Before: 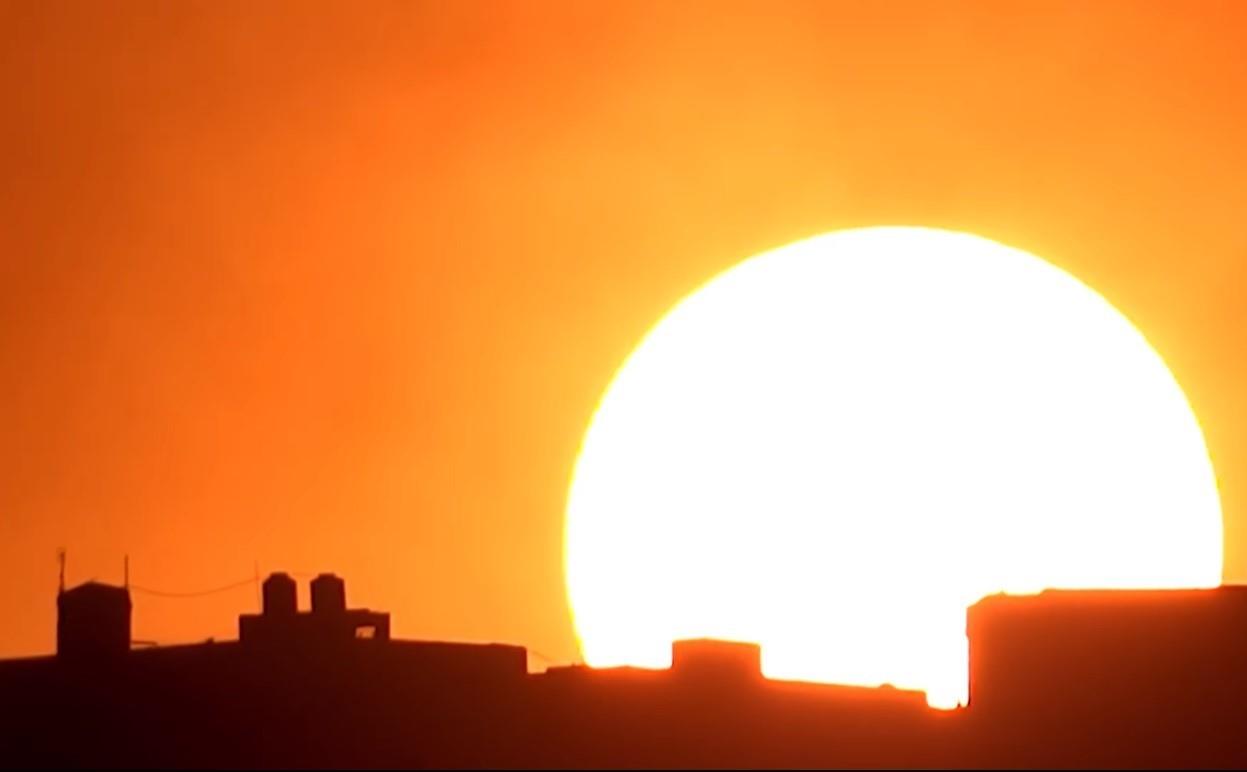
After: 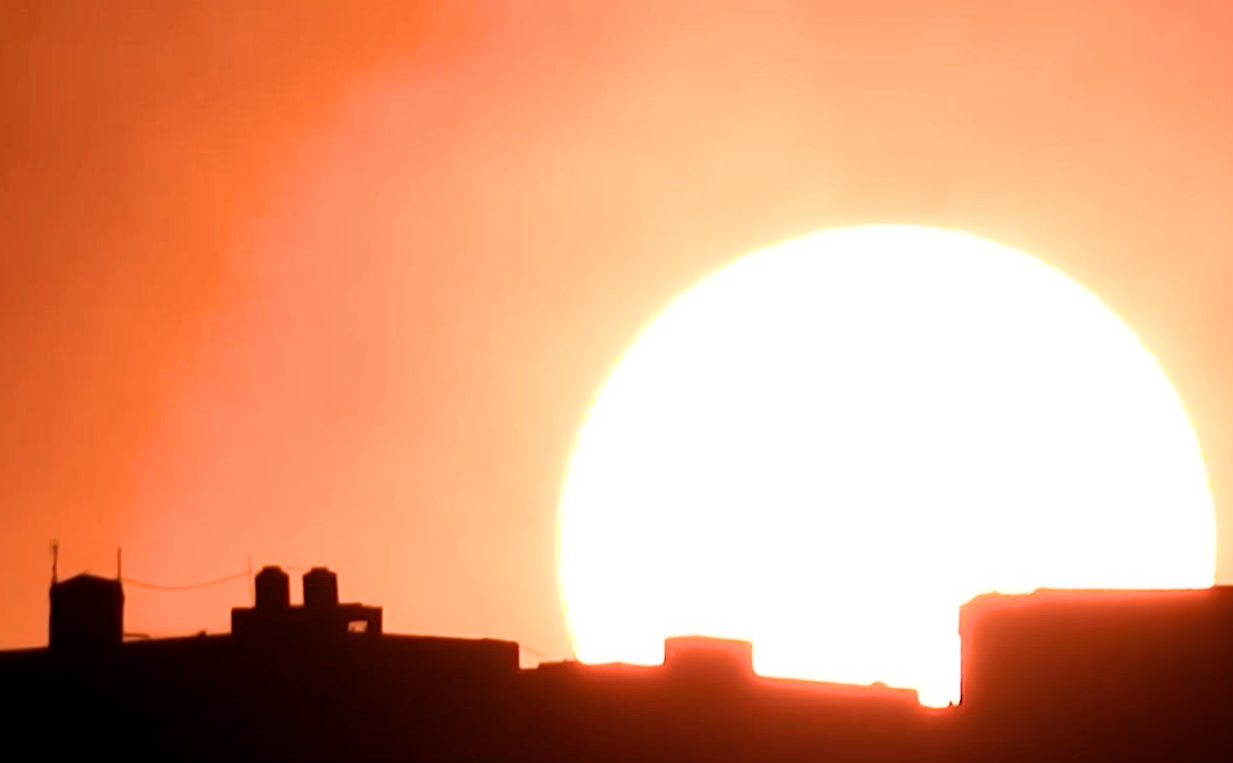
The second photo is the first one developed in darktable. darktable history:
crop and rotate: angle -0.396°
filmic rgb: black relative exposure -6.39 EV, white relative exposure 2.43 EV, target white luminance 99.899%, hardness 5.28, latitude 0.595%, contrast 1.436, highlights saturation mix 2.14%
exposure: compensate highlight preservation false
